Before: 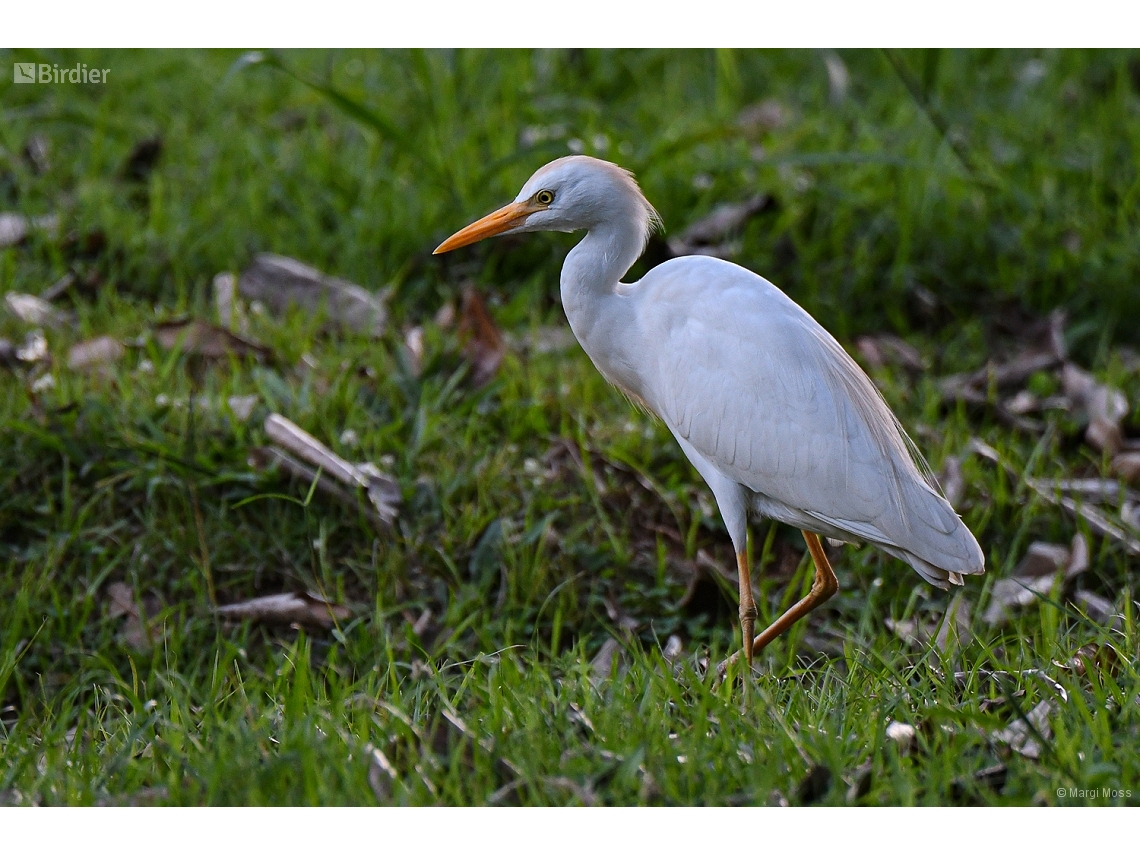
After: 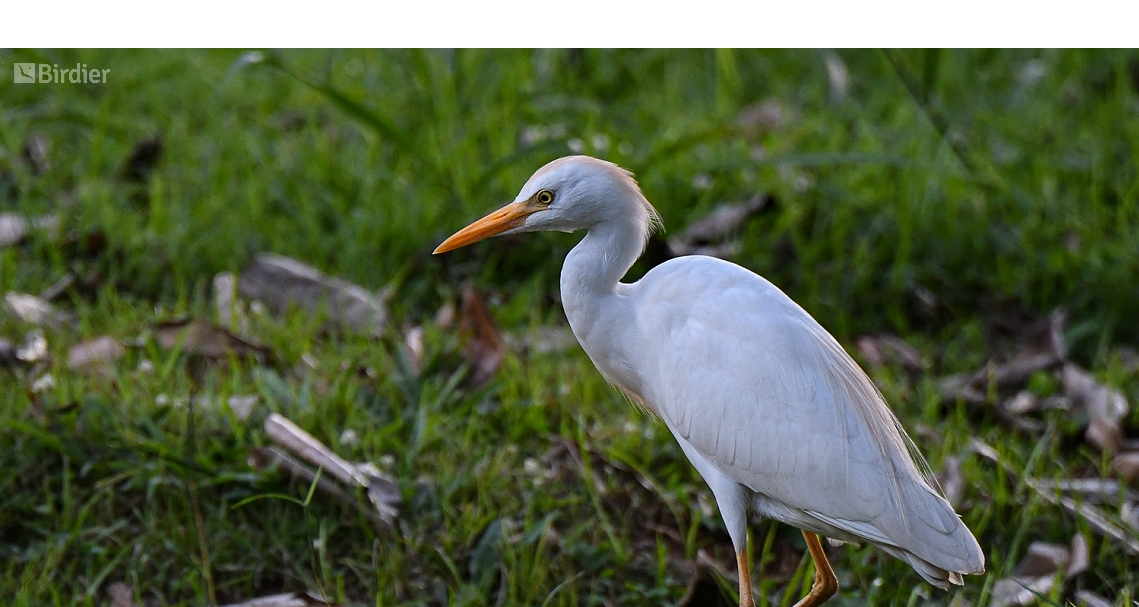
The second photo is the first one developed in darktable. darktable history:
crop: right 0.001%, bottom 28.901%
